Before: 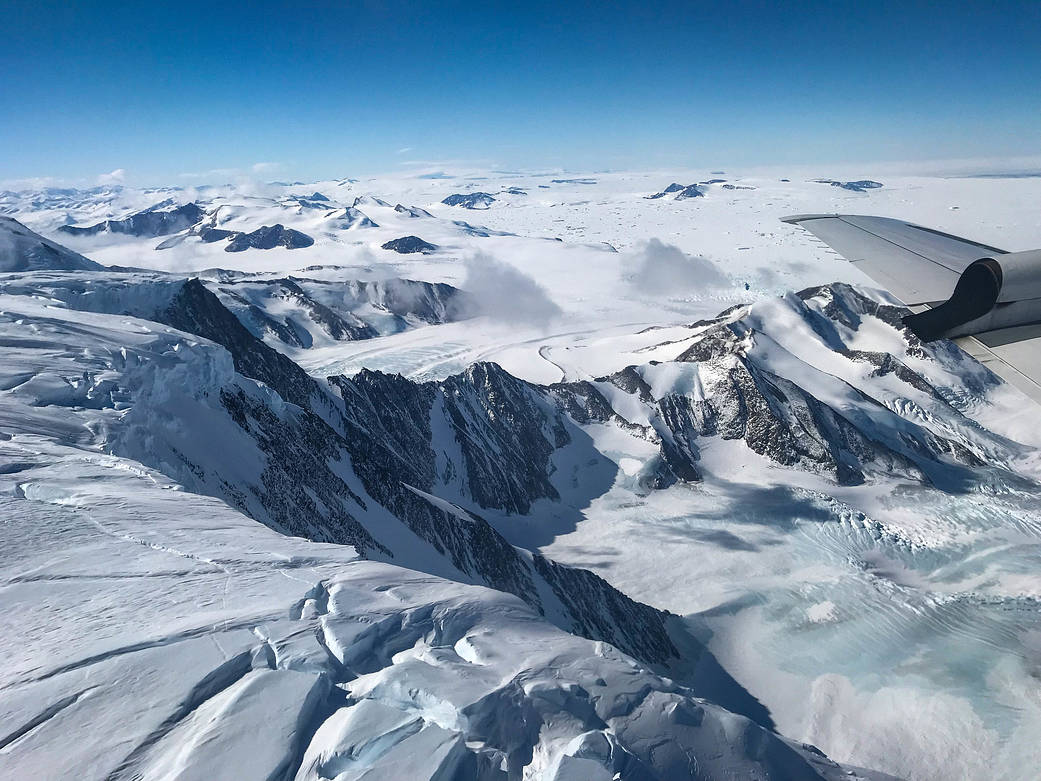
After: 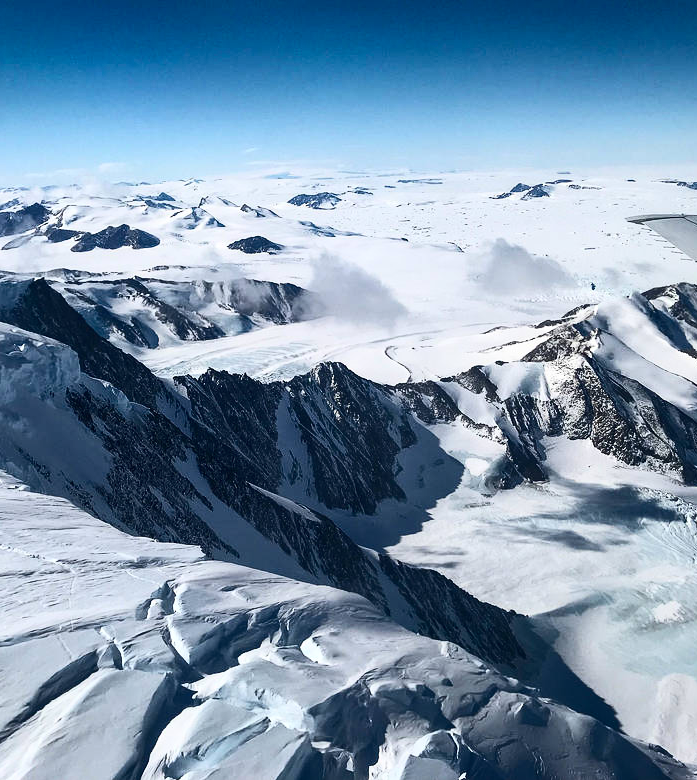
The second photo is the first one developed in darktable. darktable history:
contrast brightness saturation: contrast 0.285
crop and rotate: left 14.853%, right 18.142%
